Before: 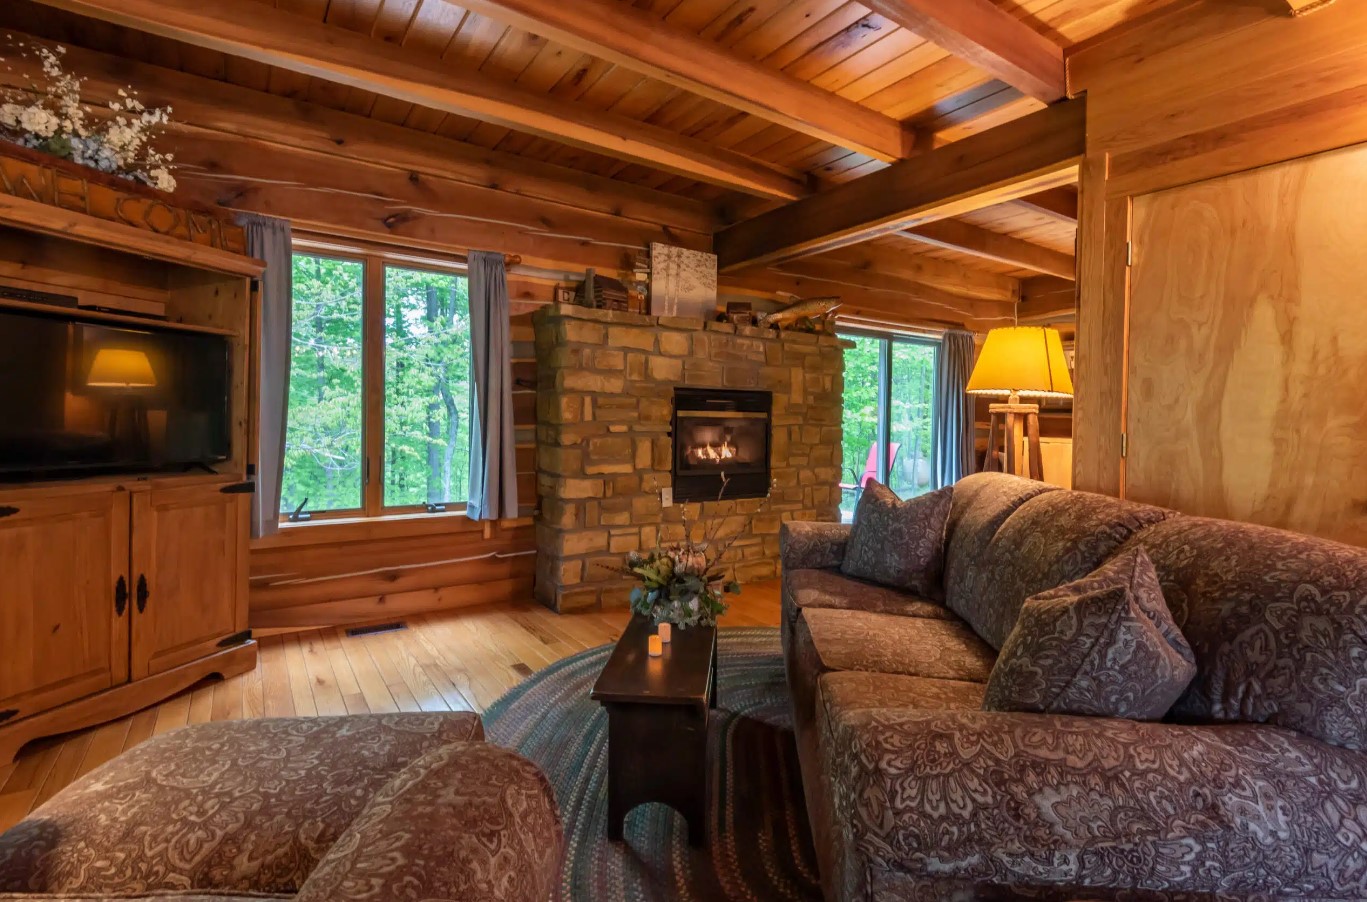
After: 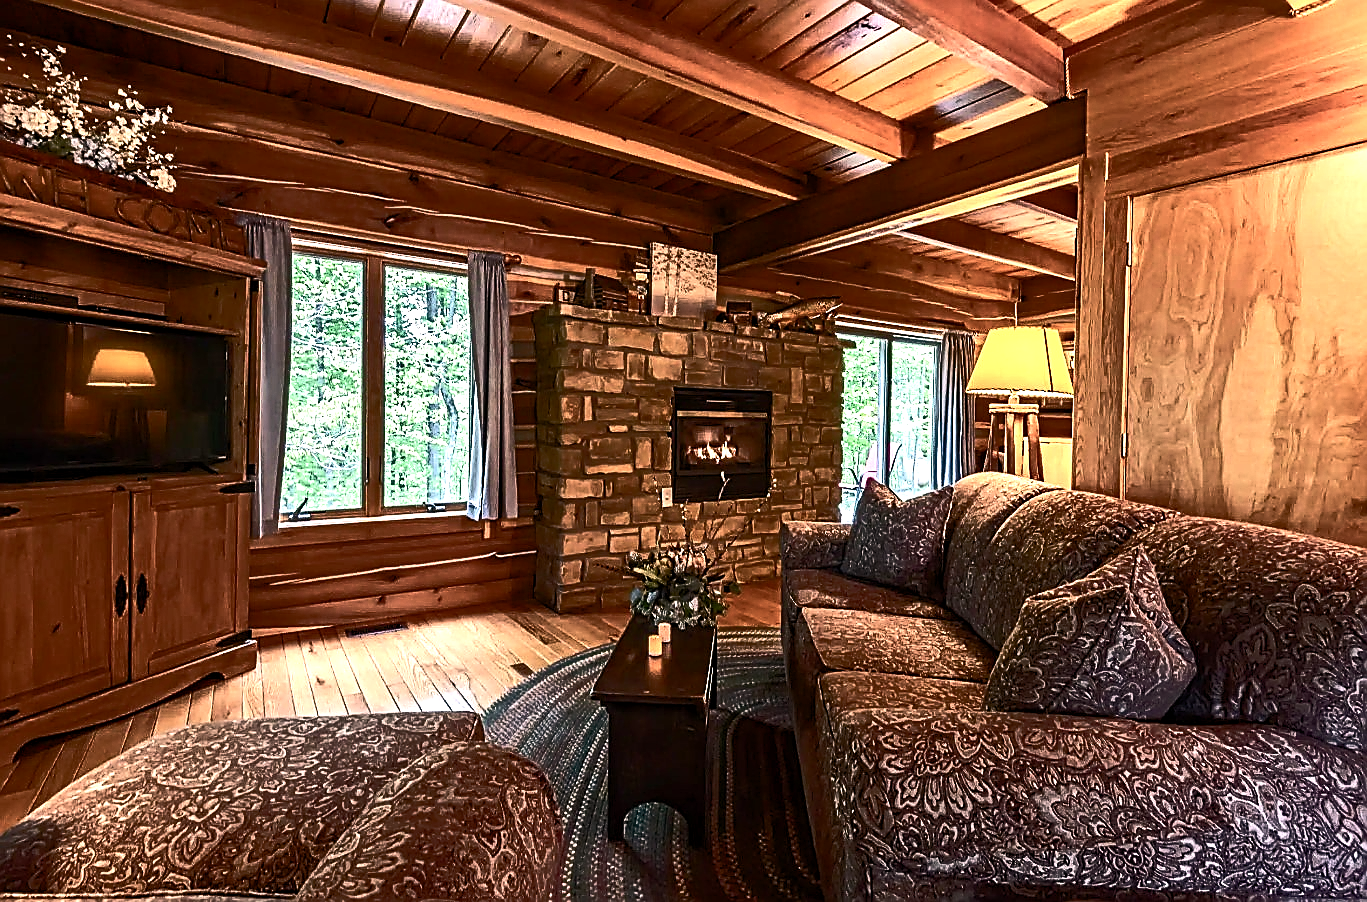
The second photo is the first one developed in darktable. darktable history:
exposure: black level correction 0, exposure 1 EV, compensate exposure bias true, compensate highlight preservation false
sharpen: radius 1.41, amount 1.255, threshold 0.745
color correction: highlights a* 7.39, highlights b* 3.83
contrast brightness saturation: contrast 0.096, brightness 0.022, saturation 0.022
color balance rgb: perceptual saturation grading › global saturation 20%, perceptual saturation grading › highlights -49.227%, perceptual saturation grading › shadows 25.646%, perceptual brilliance grading › highlights 2.162%, perceptual brilliance grading › mid-tones -49.97%, perceptual brilliance grading › shadows -50.26%, global vibrance 20%
contrast equalizer: octaves 7, y [[0.5, 0.5, 0.5, 0.539, 0.64, 0.611], [0.5 ×6], [0.5 ×6], [0 ×6], [0 ×6]]
